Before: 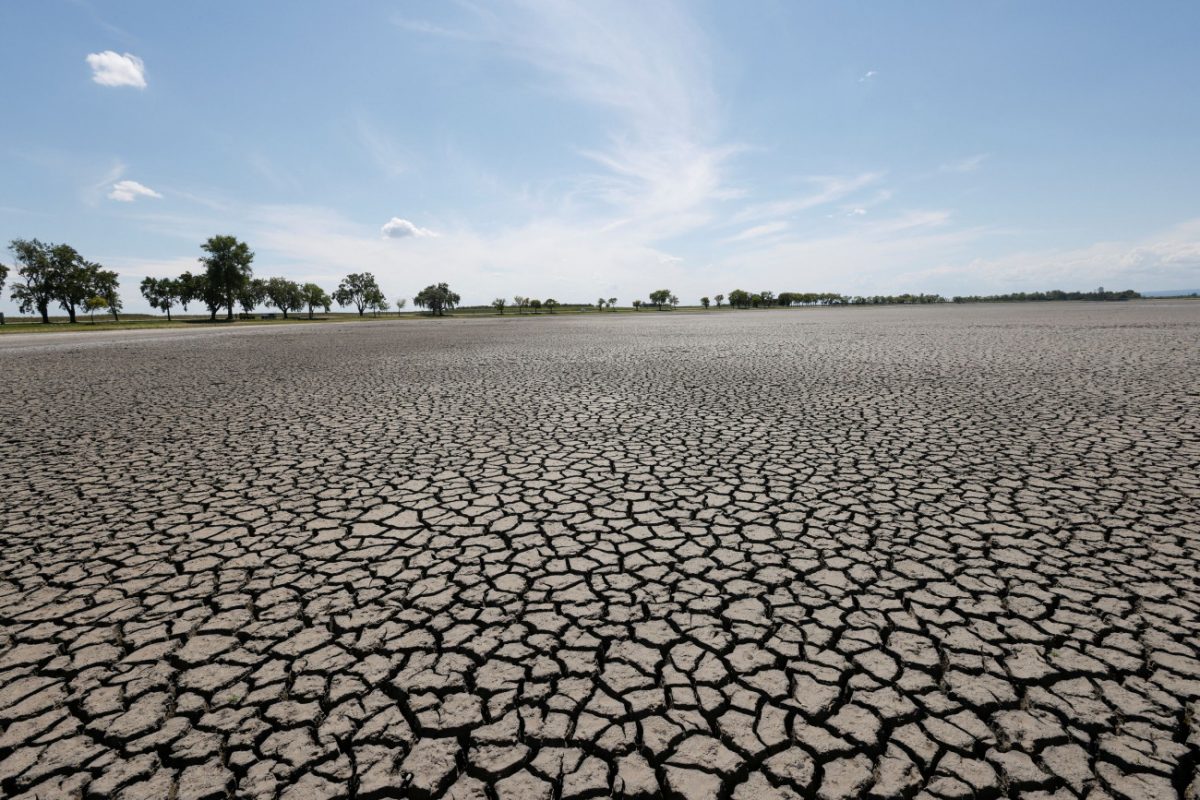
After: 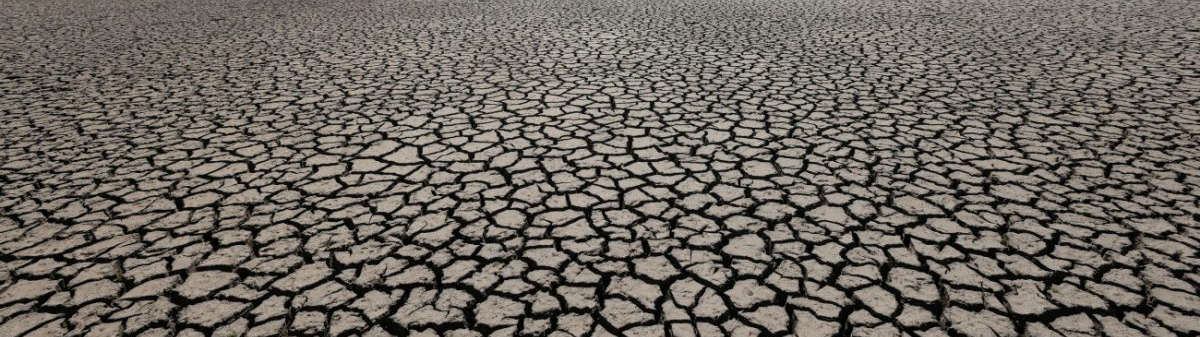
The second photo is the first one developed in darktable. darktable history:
crop: top 45.58%, bottom 12.177%
